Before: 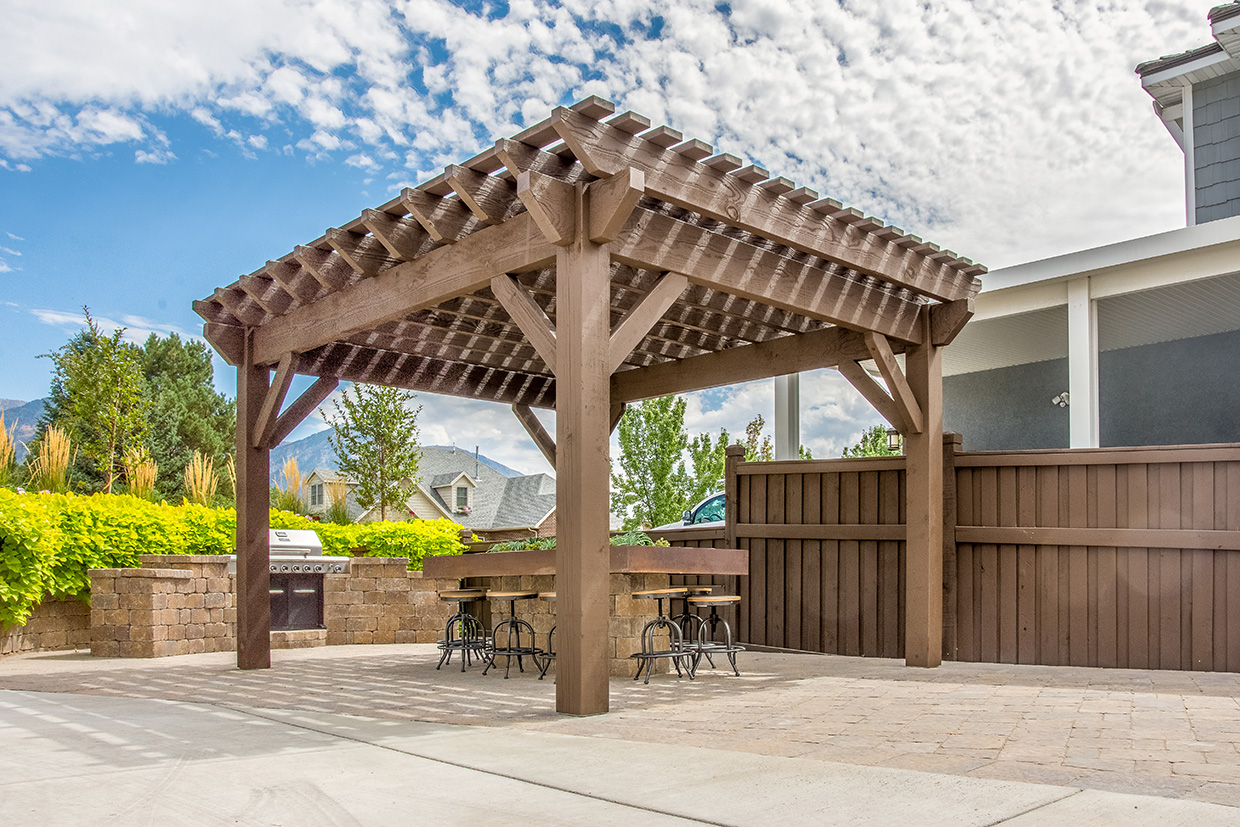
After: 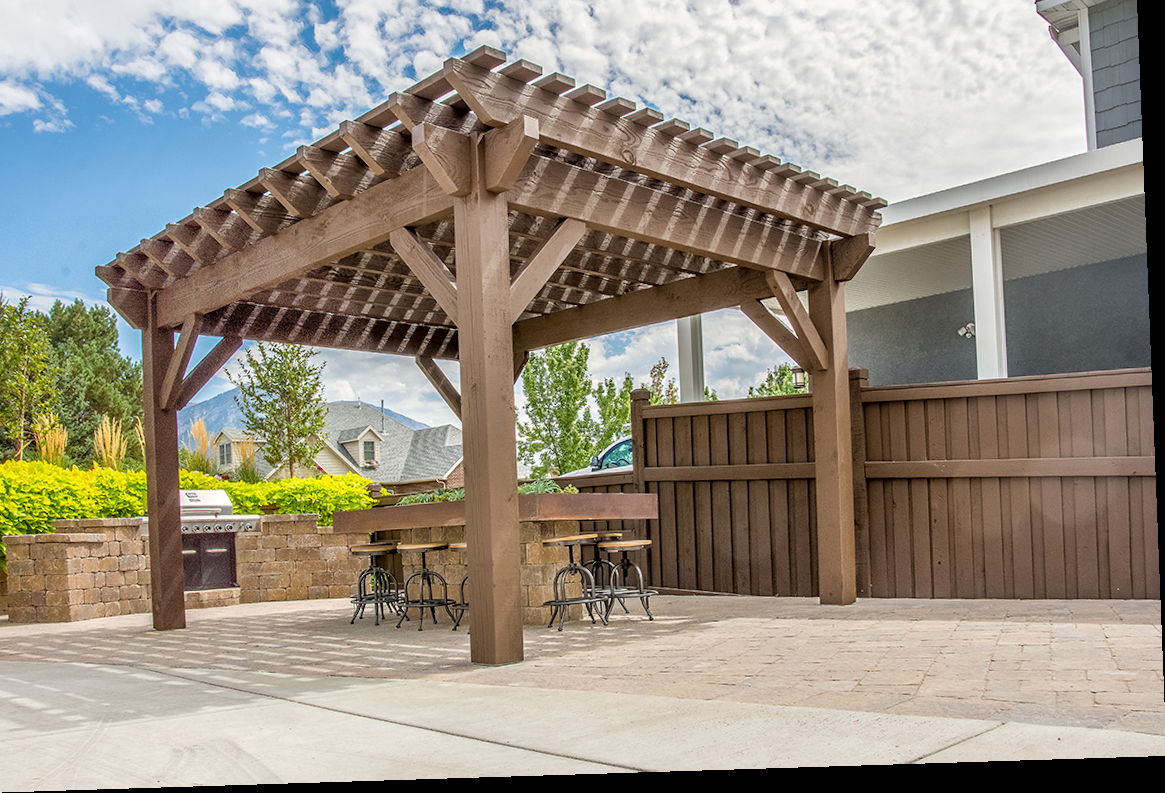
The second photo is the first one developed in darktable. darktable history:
rotate and perspective: rotation -2.22°, lens shift (horizontal) -0.022, automatic cropping off
crop and rotate: left 8.262%, top 9.226%
